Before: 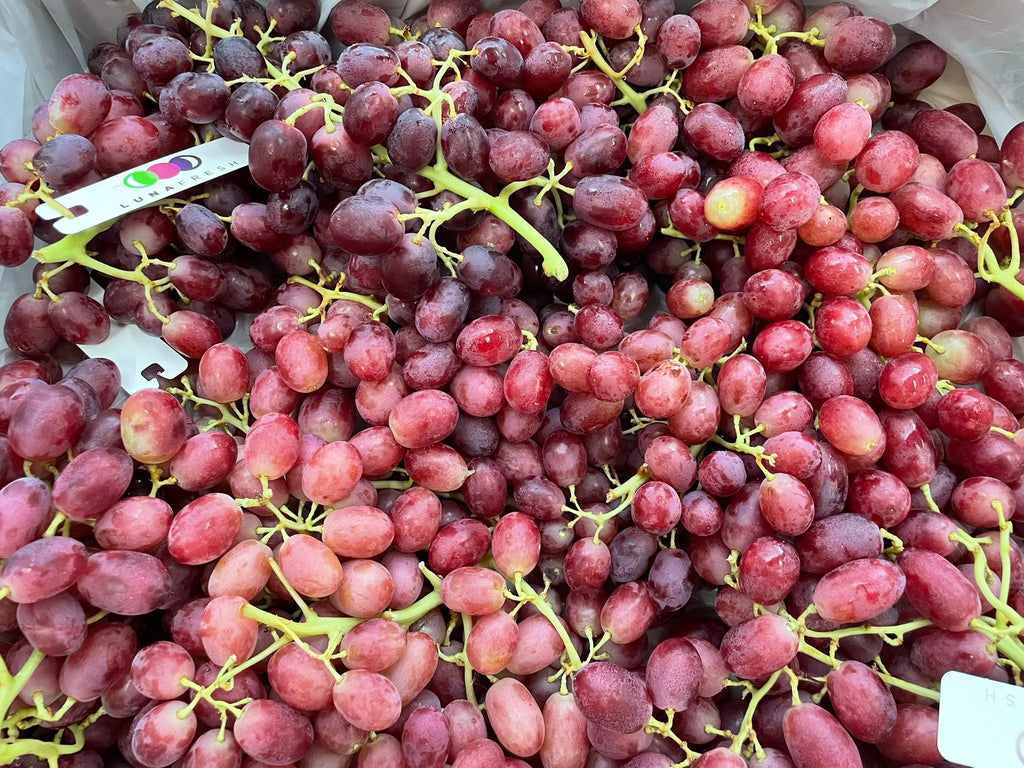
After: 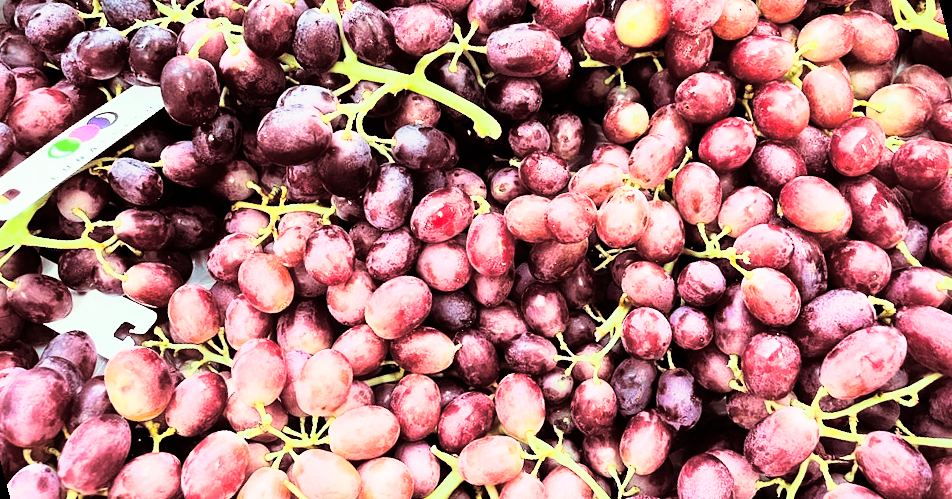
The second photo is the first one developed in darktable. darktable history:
velvia: on, module defaults
rotate and perspective: rotation -14.8°, crop left 0.1, crop right 0.903, crop top 0.25, crop bottom 0.748
rgb curve: curves: ch0 [(0, 0) (0.21, 0.15) (0.24, 0.21) (0.5, 0.75) (0.75, 0.96) (0.89, 0.99) (1, 1)]; ch1 [(0, 0.02) (0.21, 0.13) (0.25, 0.2) (0.5, 0.67) (0.75, 0.9) (0.89, 0.97) (1, 1)]; ch2 [(0, 0.02) (0.21, 0.13) (0.25, 0.2) (0.5, 0.67) (0.75, 0.9) (0.89, 0.97) (1, 1)], compensate middle gray true
split-toning: on, module defaults
